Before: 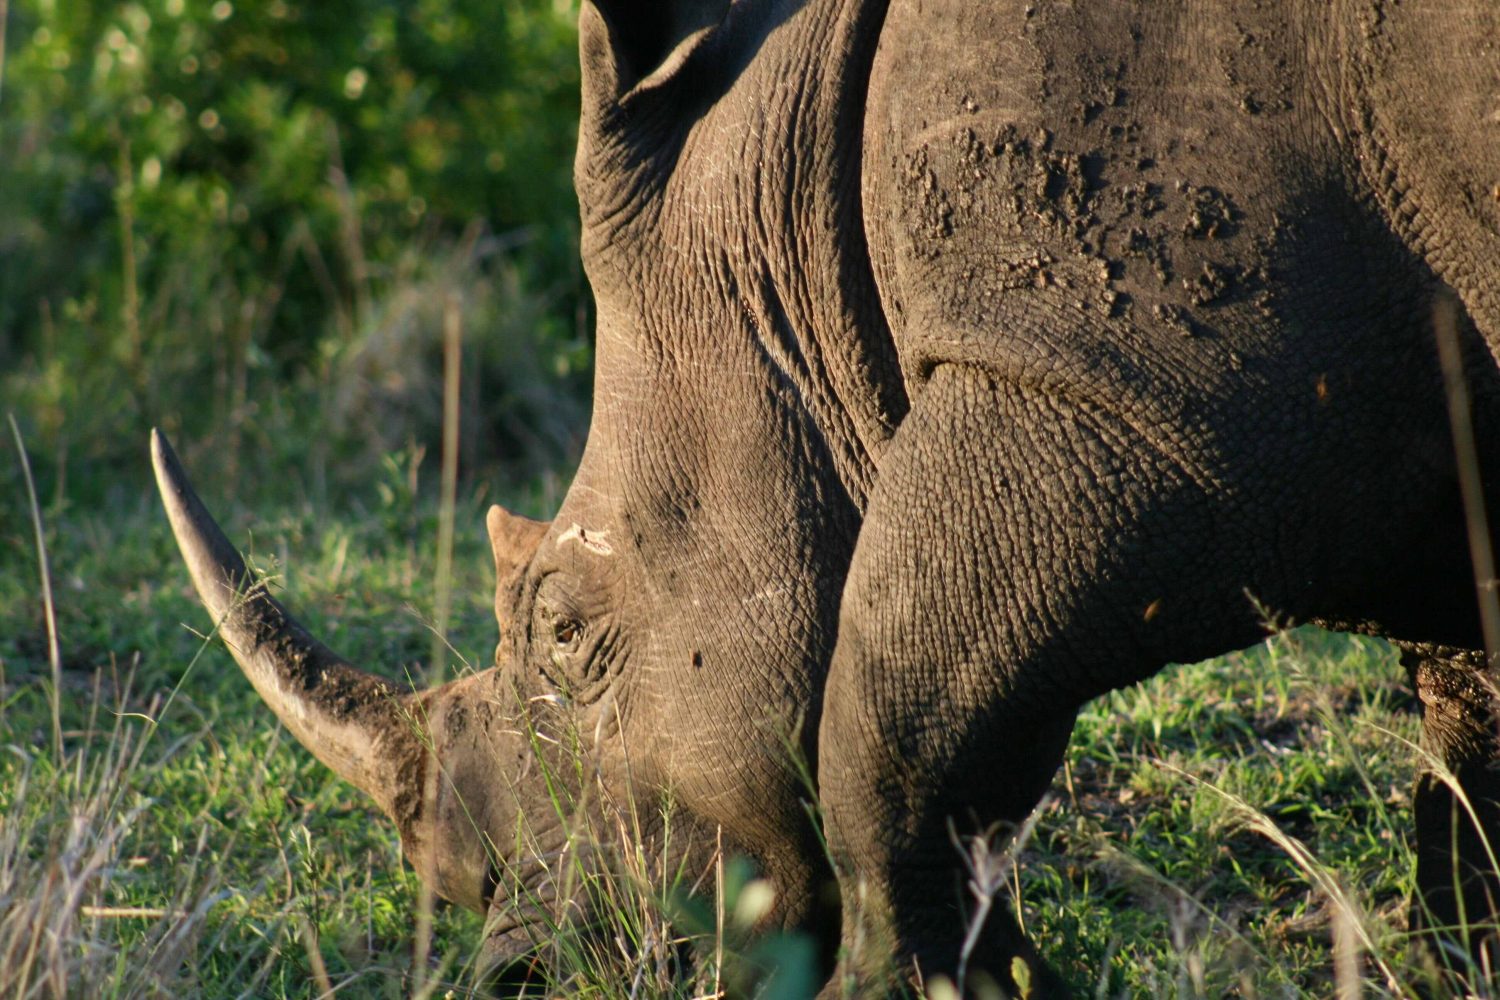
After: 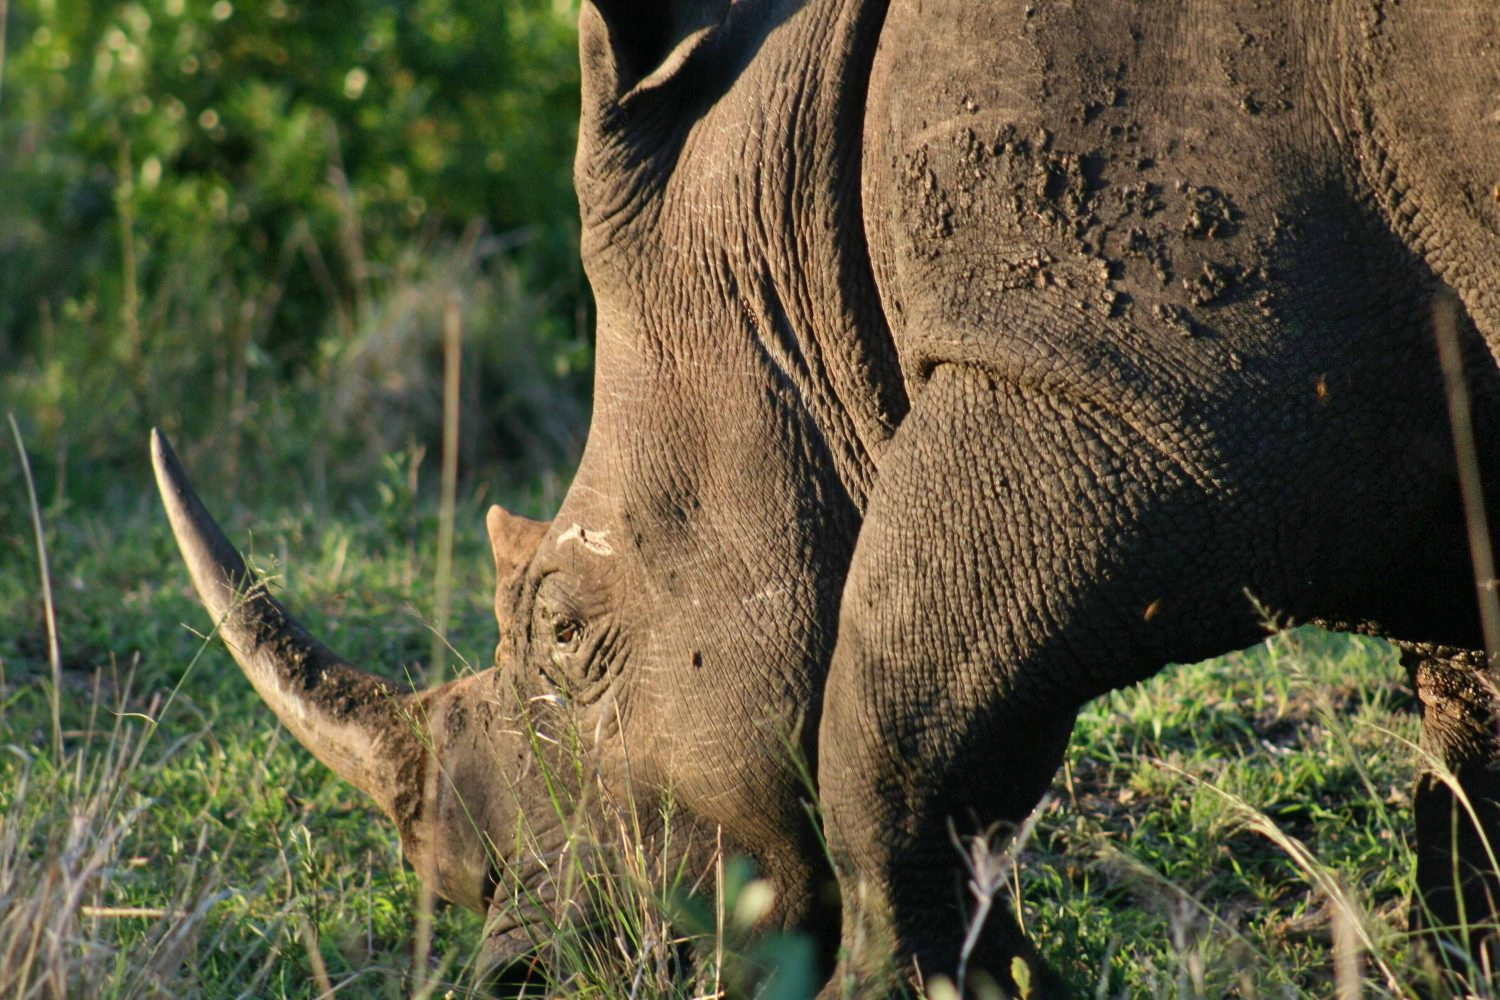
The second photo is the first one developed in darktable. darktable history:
shadows and highlights: shadows 37.83, highlights -26.9, soften with gaussian
